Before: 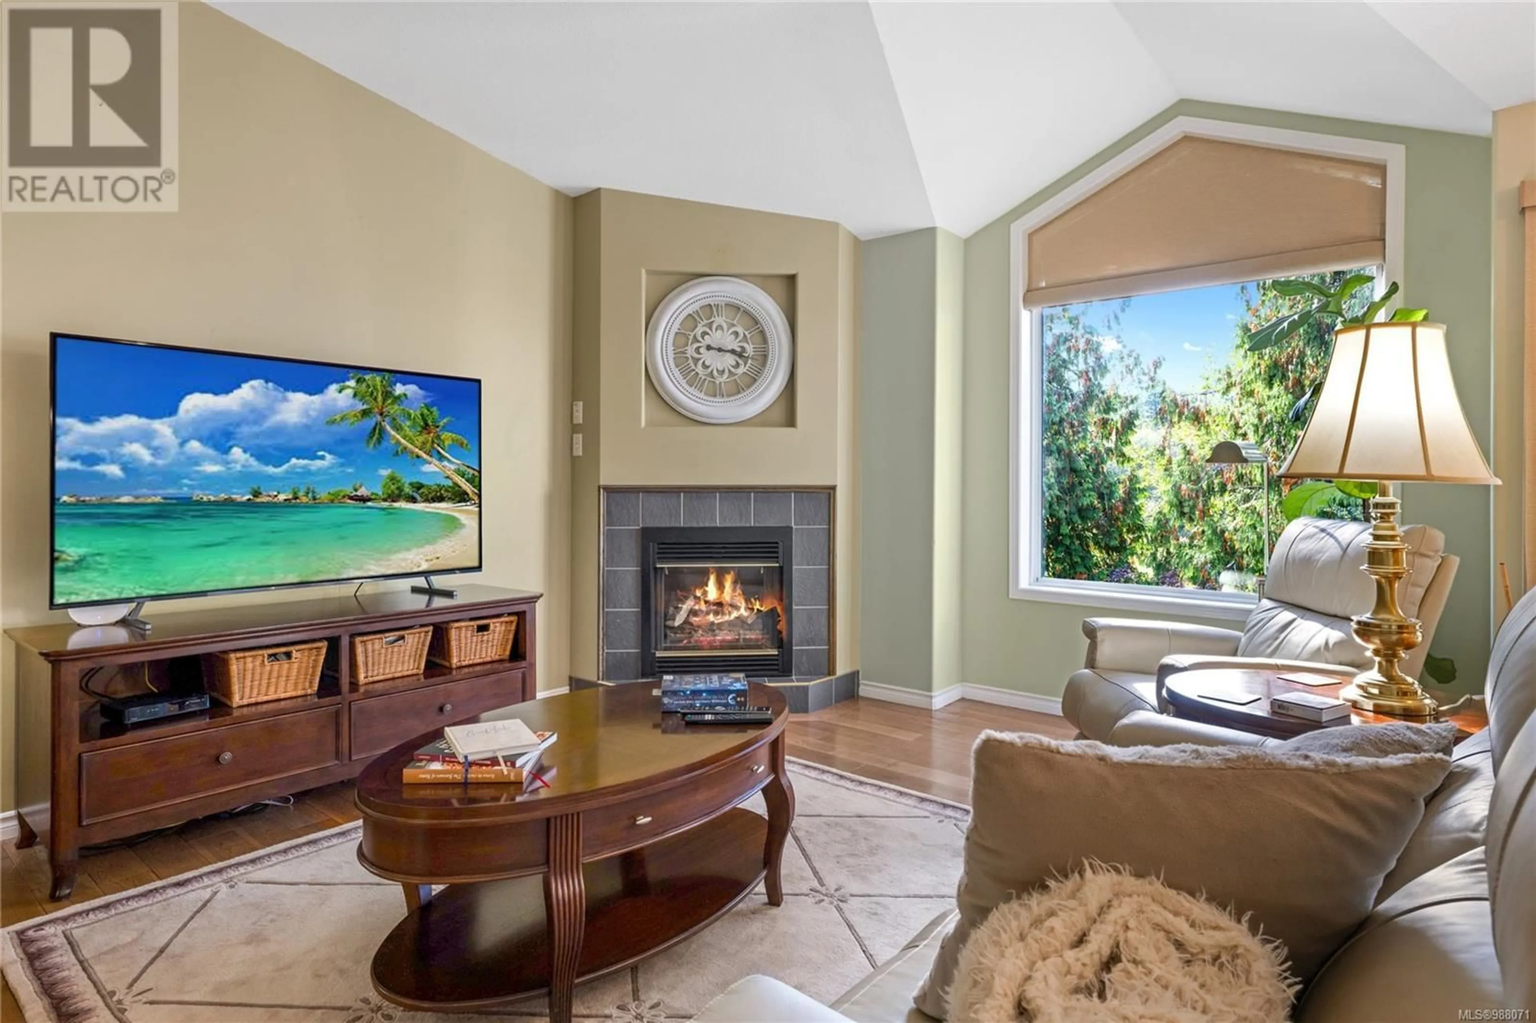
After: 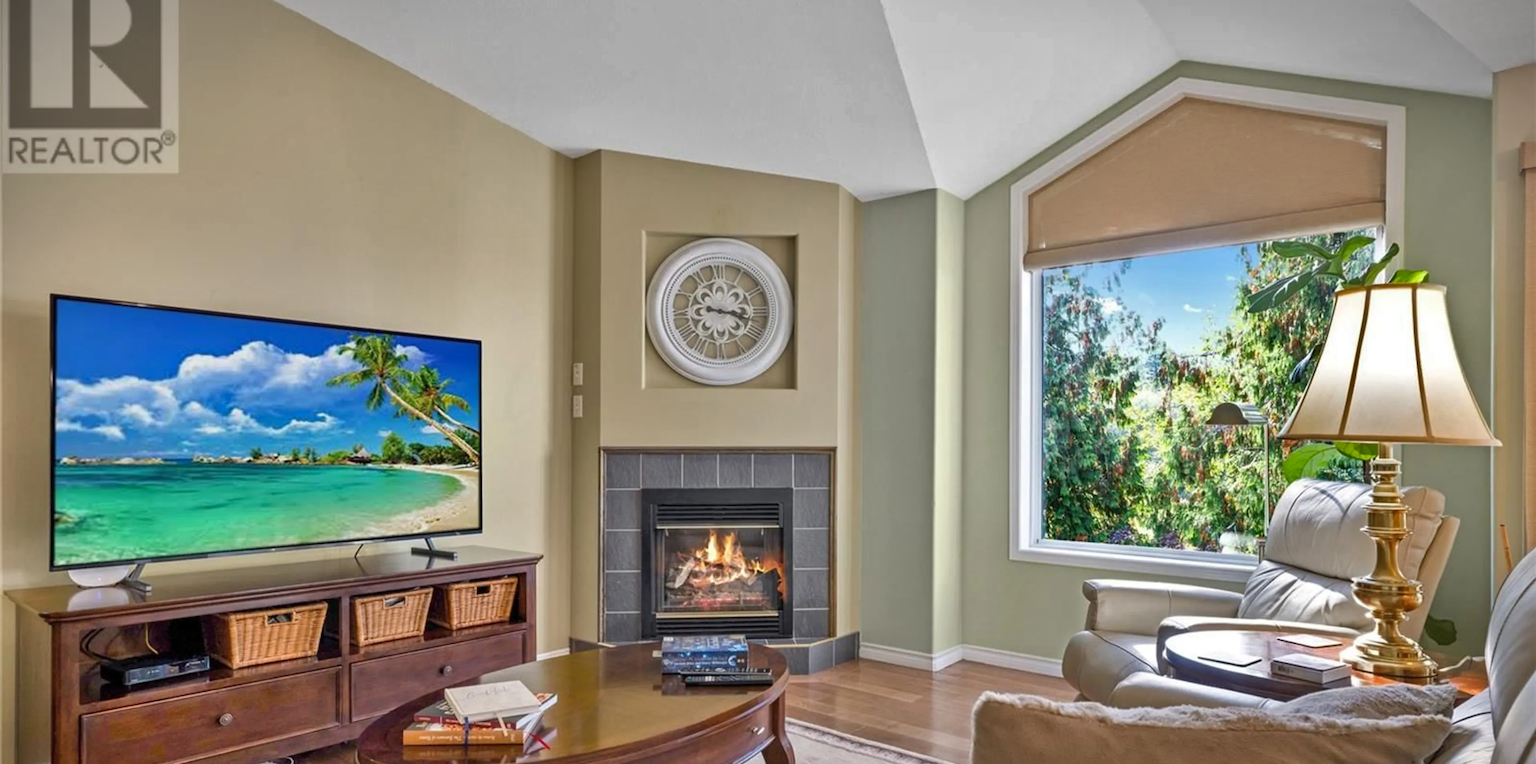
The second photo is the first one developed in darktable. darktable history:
vignetting: fall-off start 100.16%, center (-0.027, 0.397), width/height ratio 1.302
shadows and highlights: shadows 58.83, highlights -60.31, soften with gaussian
crop: top 3.822%, bottom 21.418%
